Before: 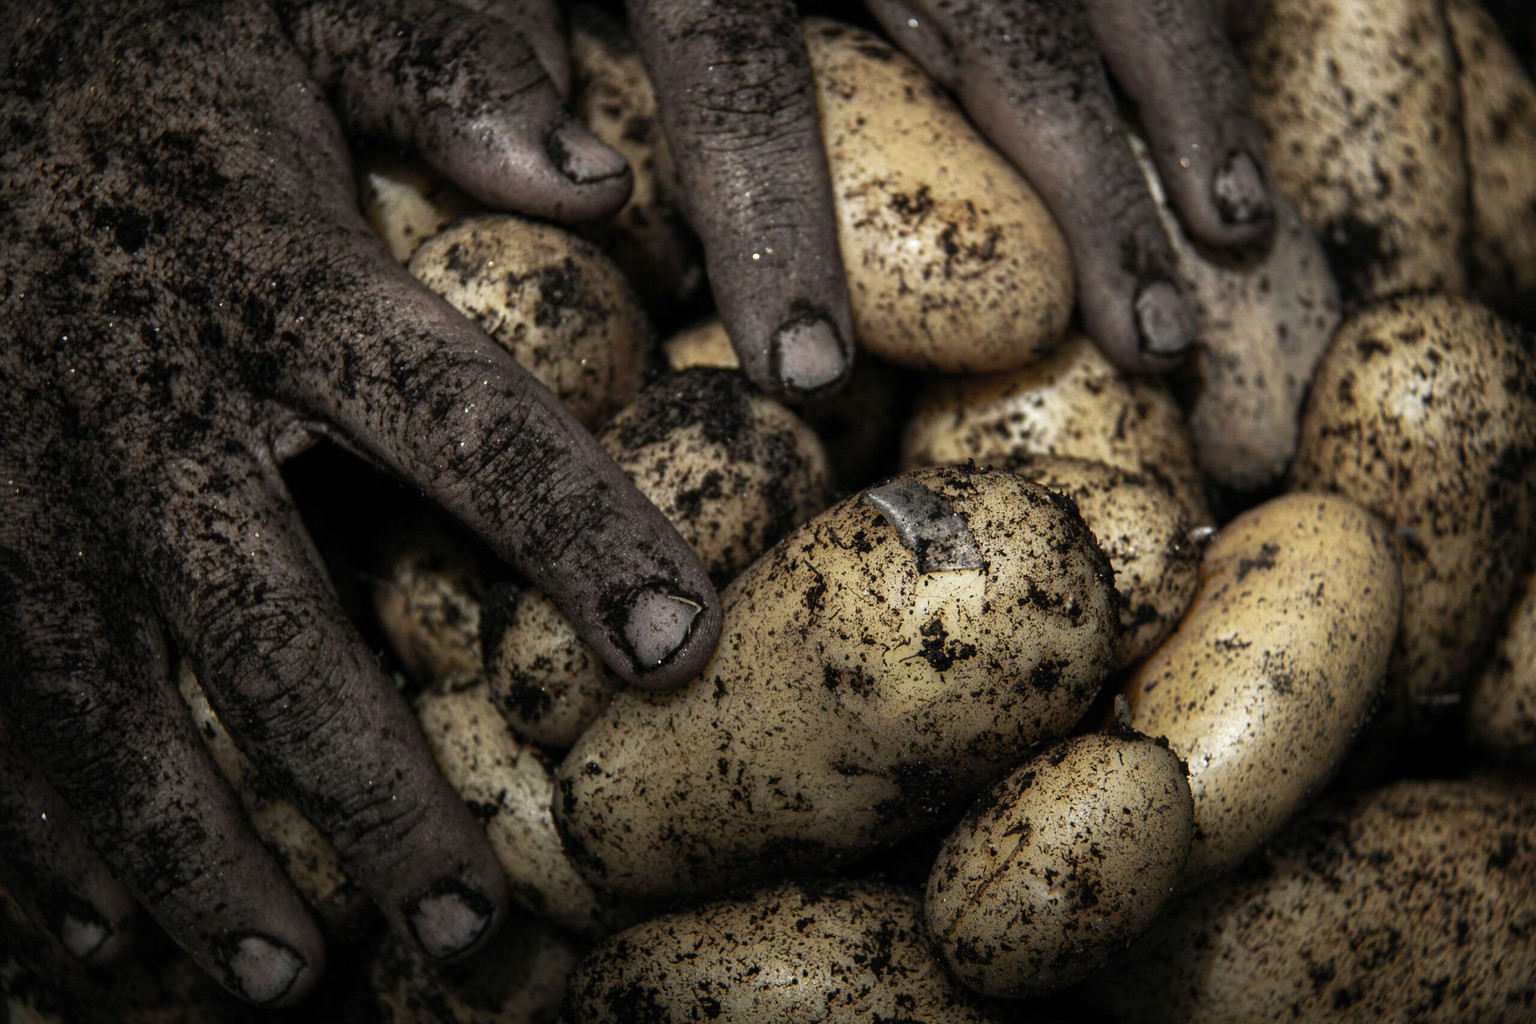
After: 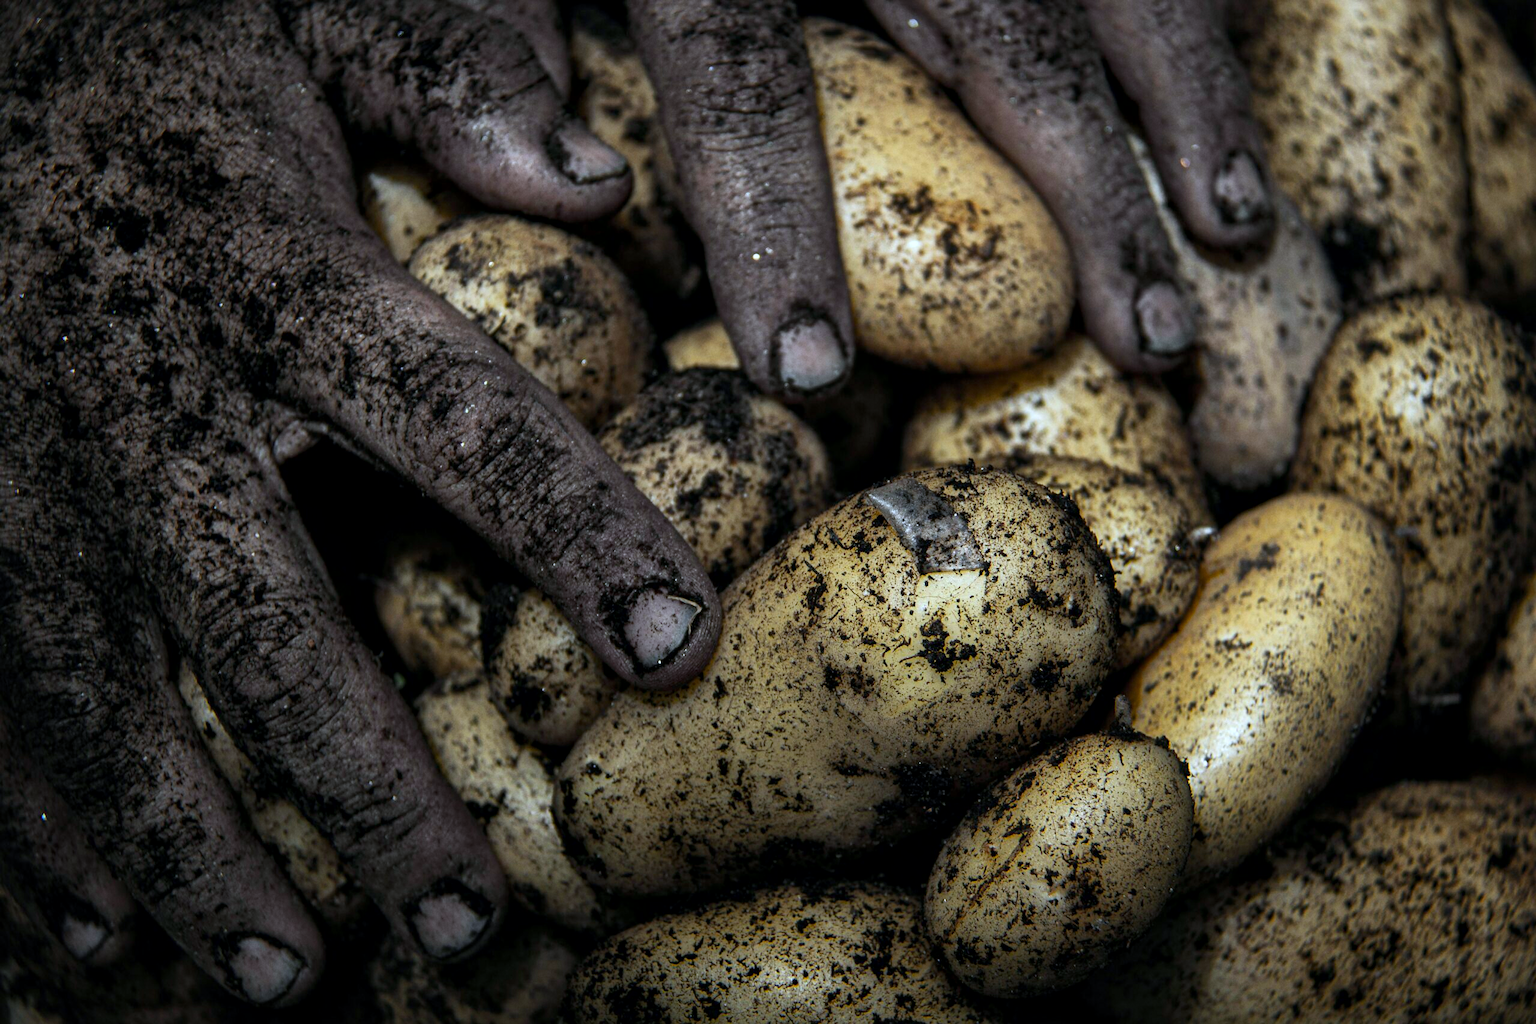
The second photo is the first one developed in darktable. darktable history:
color calibration: x 0.37, y 0.382, temperature 4313.32 K
color balance rgb: perceptual saturation grading › global saturation 30%, global vibrance 20%
local contrast: mode bilateral grid, contrast 20, coarseness 50, detail 130%, midtone range 0.2
grain: coarseness 14.57 ISO, strength 8.8%
